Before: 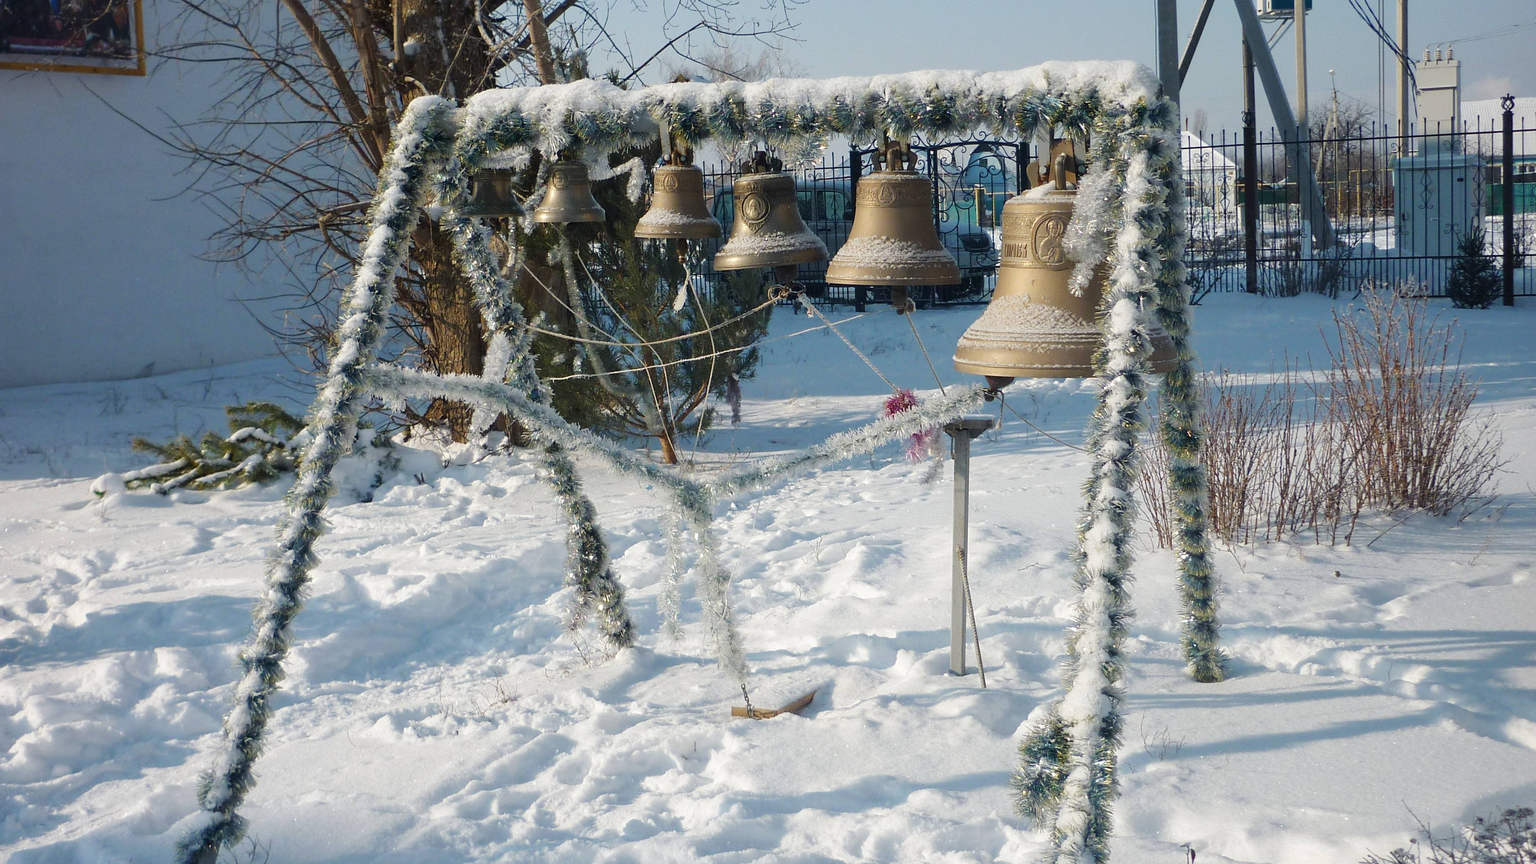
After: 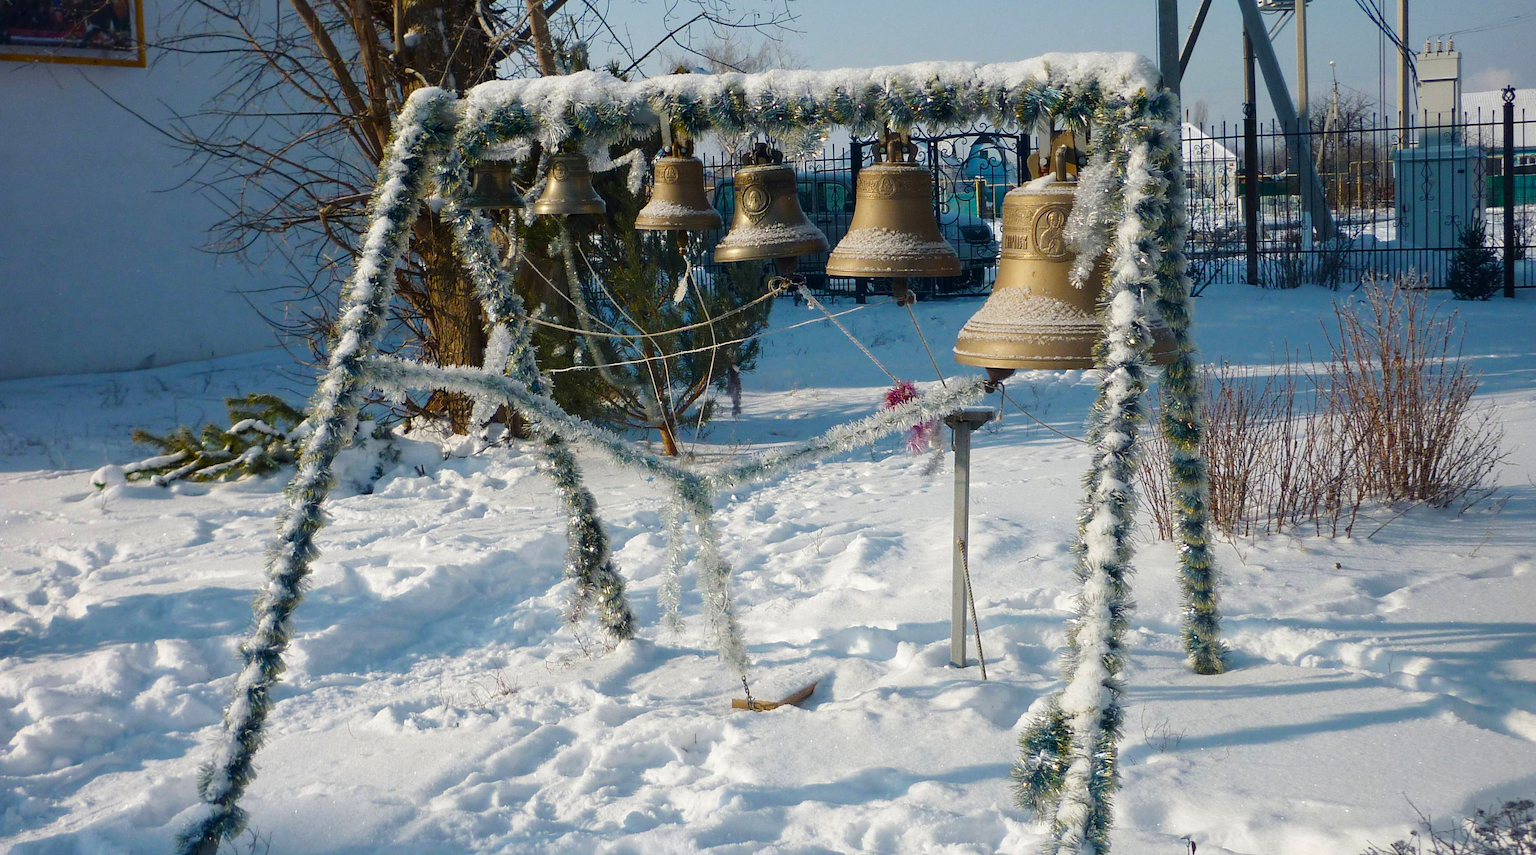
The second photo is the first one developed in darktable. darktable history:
color balance rgb: perceptual saturation grading › global saturation 20%, global vibrance 20%
contrast brightness saturation: brightness -0.09
crop: top 1.049%, right 0.001%
